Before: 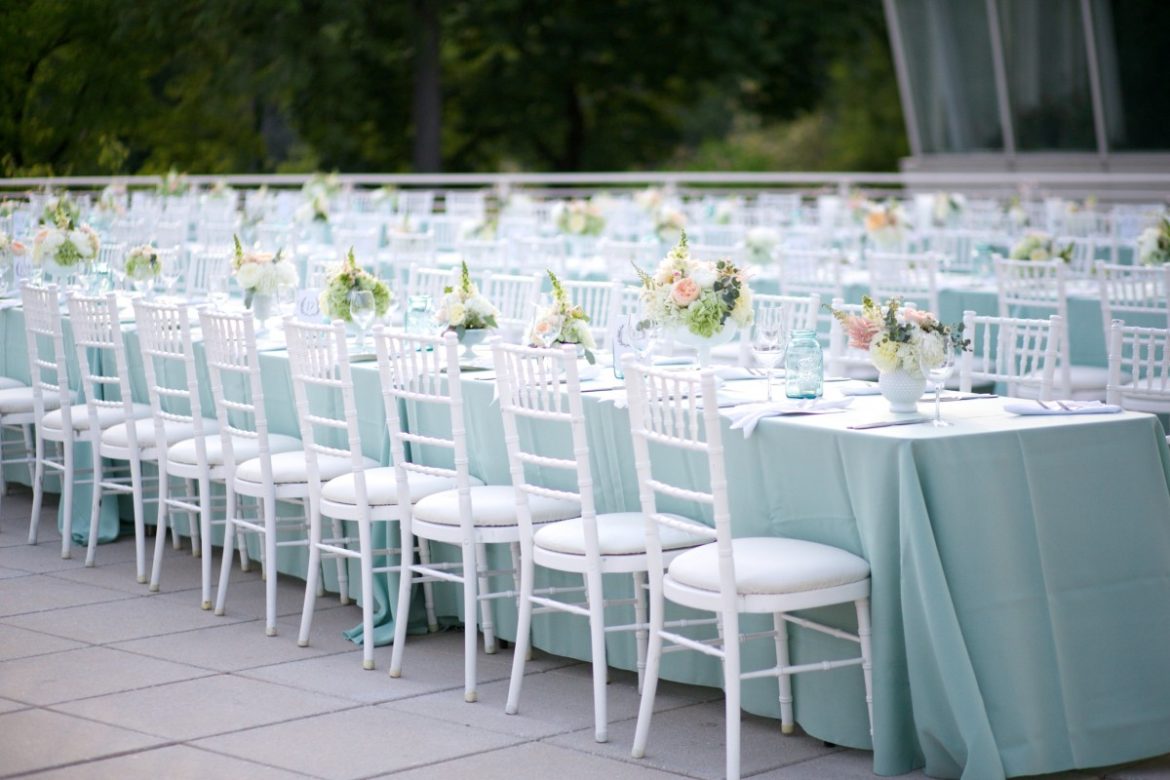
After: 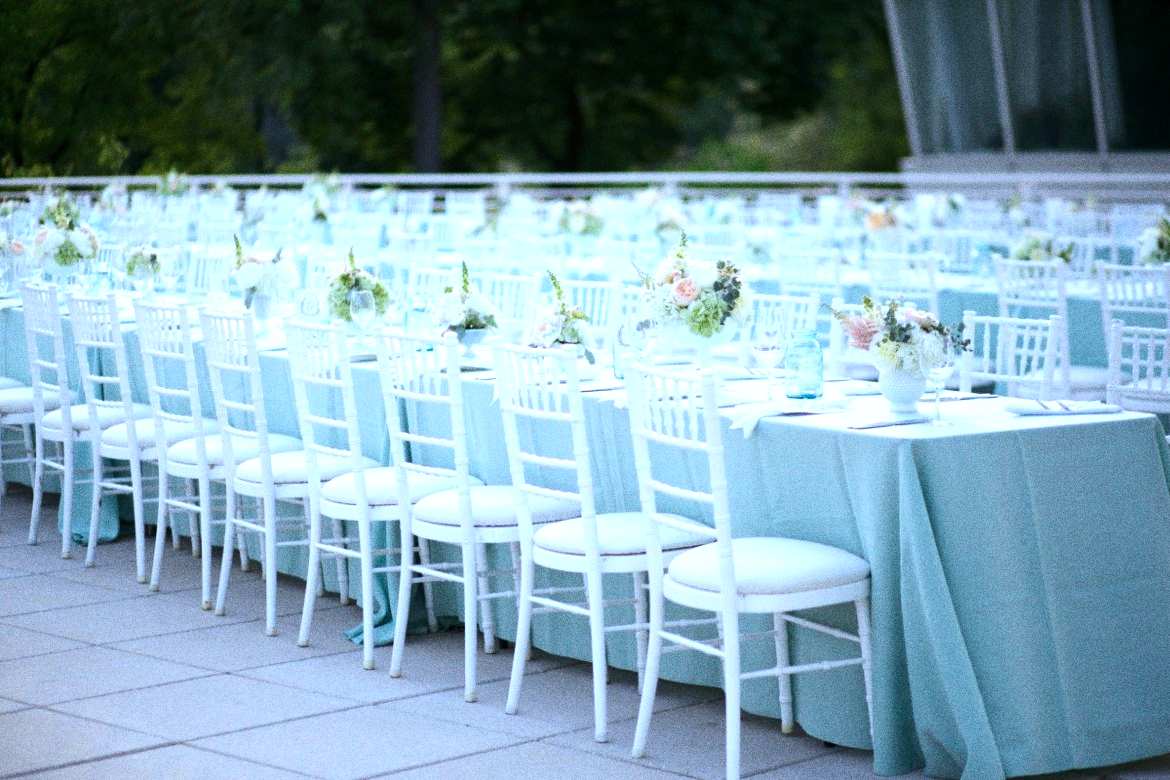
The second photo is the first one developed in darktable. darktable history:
tone equalizer: -8 EV -0.417 EV, -7 EV -0.389 EV, -6 EV -0.333 EV, -5 EV -0.222 EV, -3 EV 0.222 EV, -2 EV 0.333 EV, -1 EV 0.389 EV, +0 EV 0.417 EV, edges refinement/feathering 500, mask exposure compensation -1.57 EV, preserve details no
white balance: red 0.967, blue 1.049
grain: coarseness 0.09 ISO, strength 40%
color calibration: illuminant F (fluorescent), F source F9 (Cool White Deluxe 4150 K) – high CRI, x 0.374, y 0.373, temperature 4158.34 K
